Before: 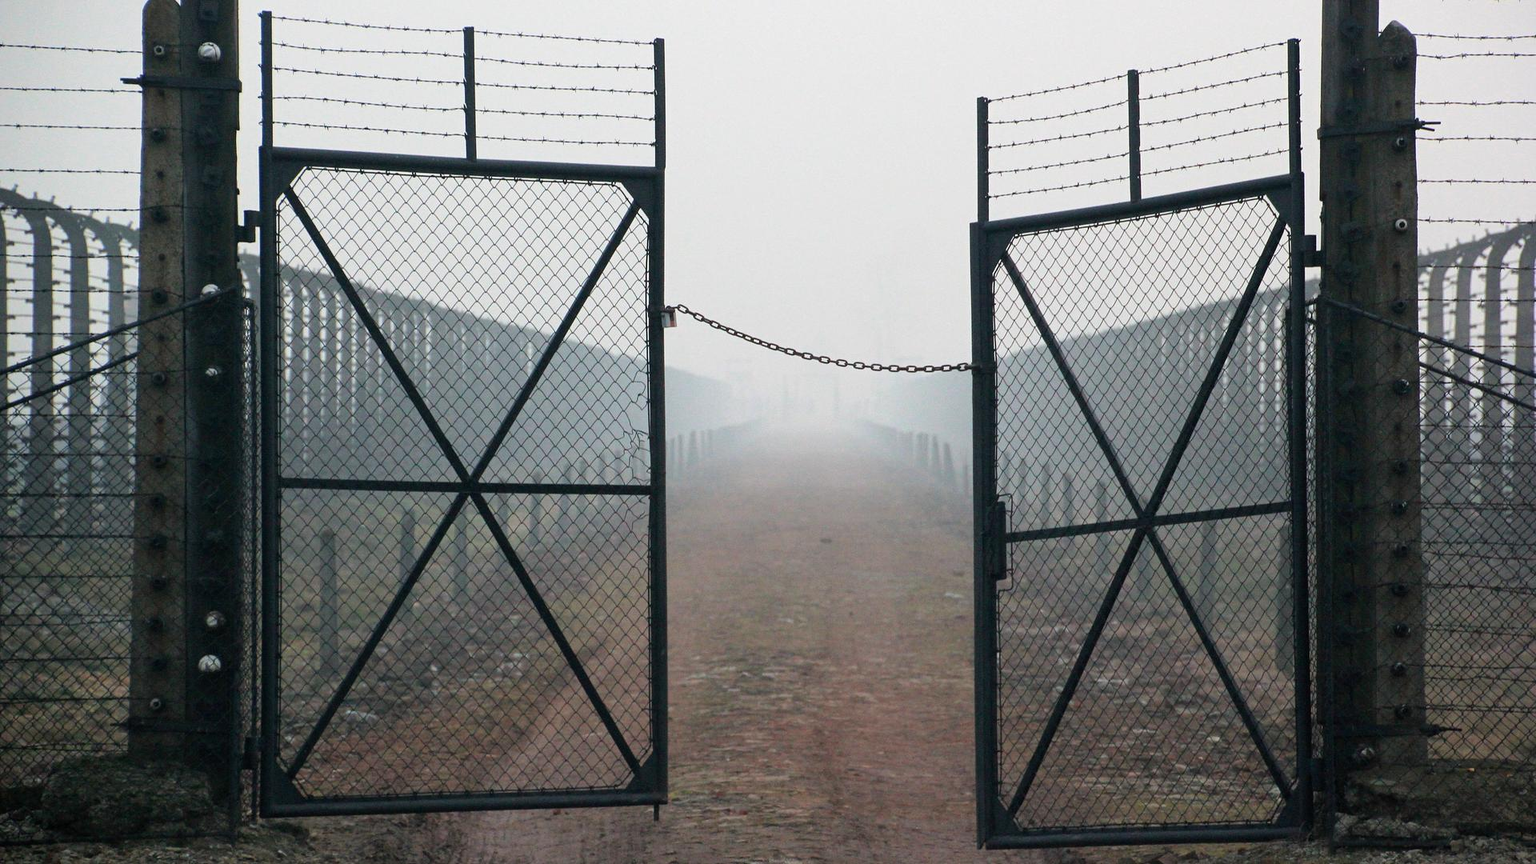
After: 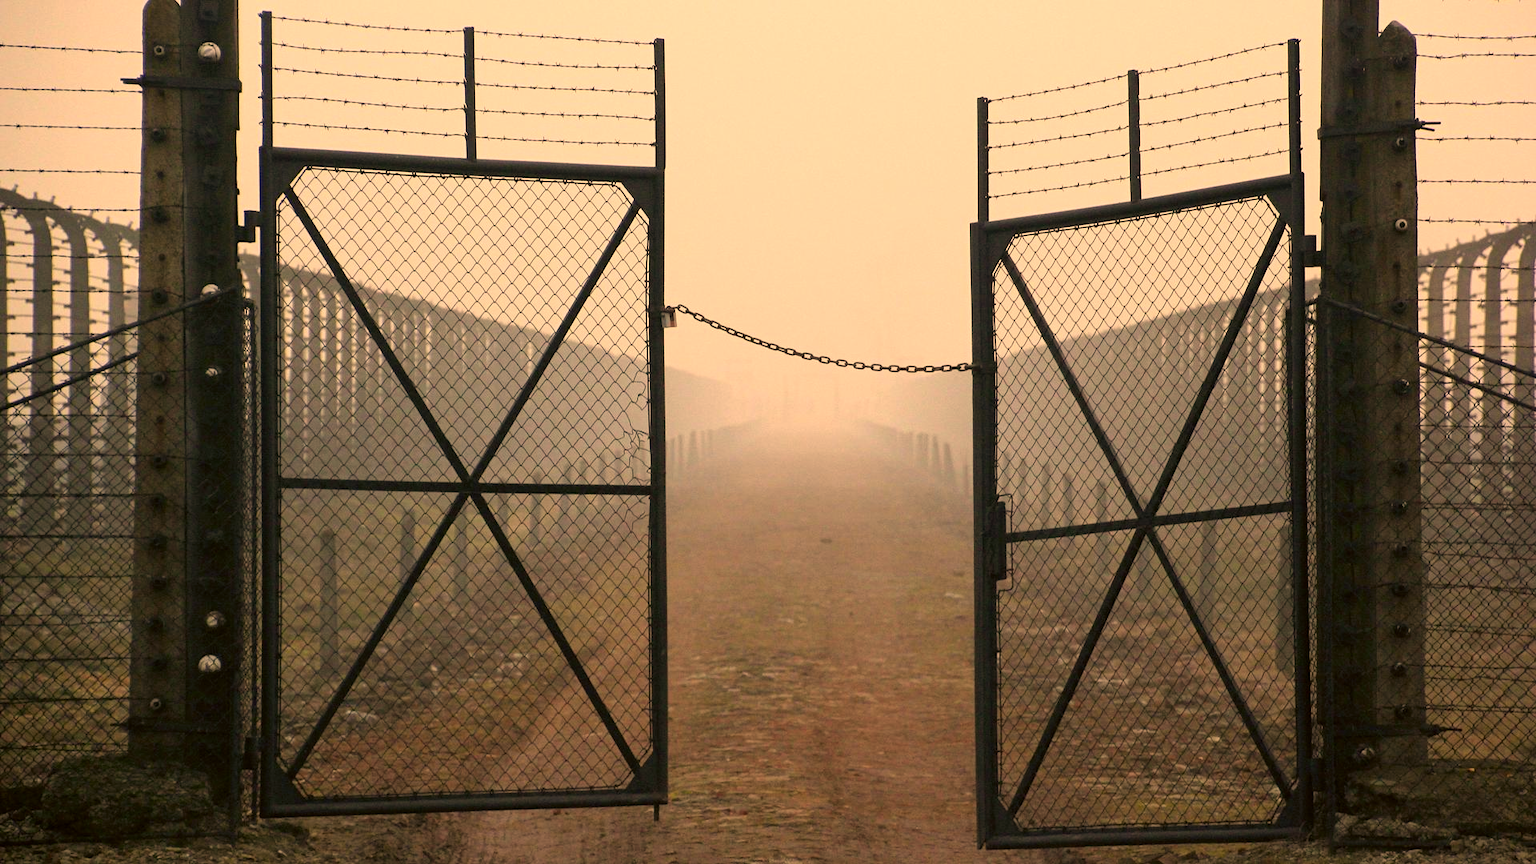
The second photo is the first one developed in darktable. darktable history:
color correction: highlights a* 18.54, highlights b* 36.15, shadows a* 1.19, shadows b* 6.63, saturation 1.02
